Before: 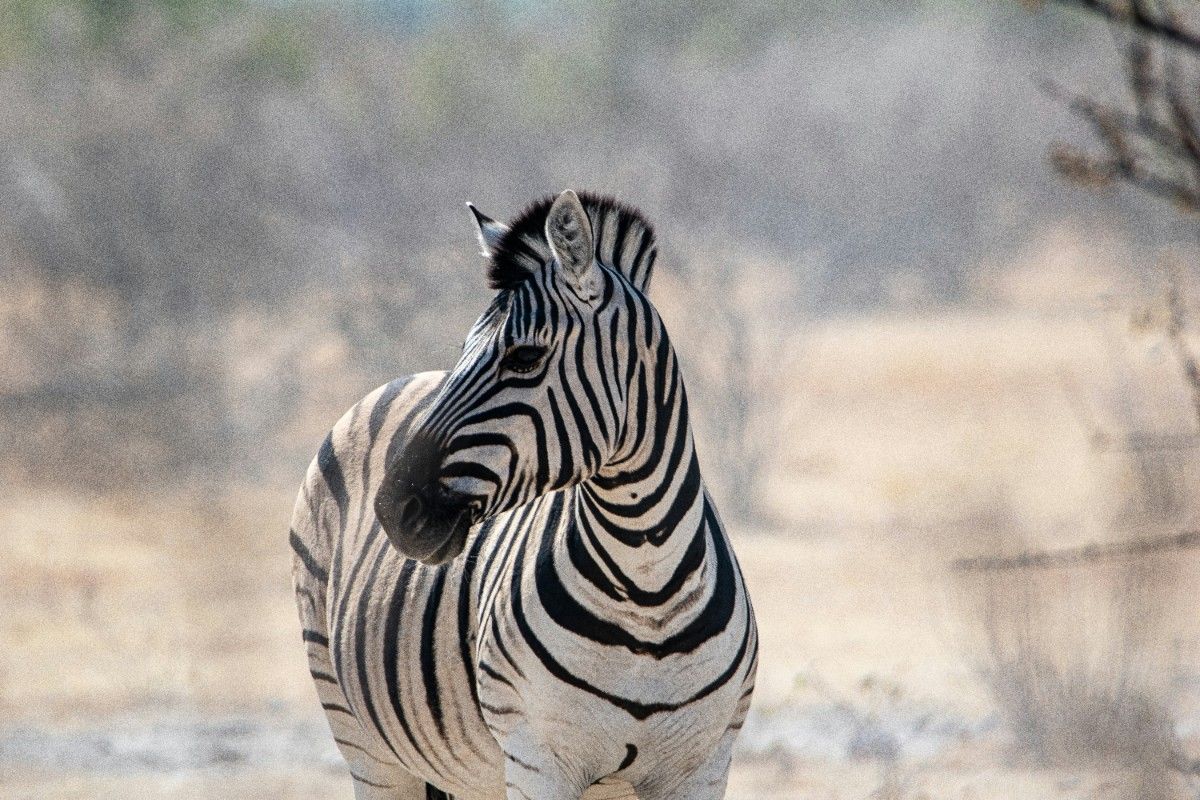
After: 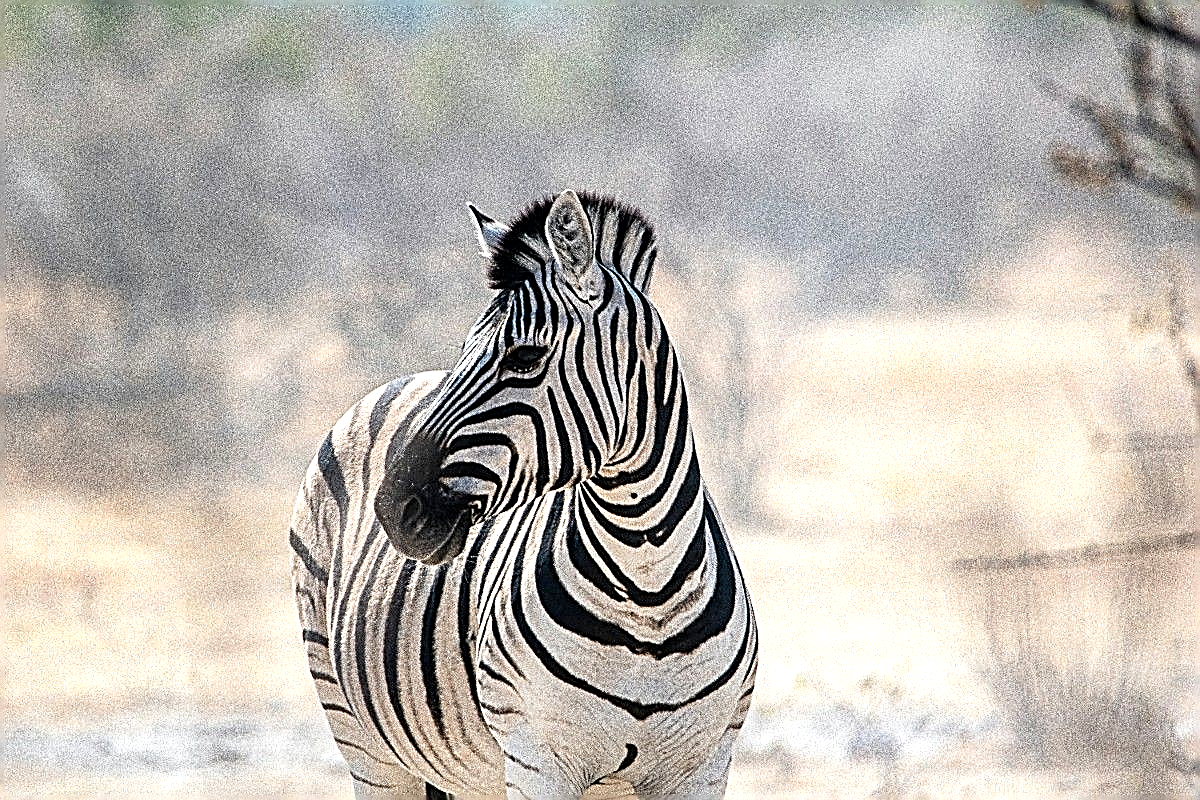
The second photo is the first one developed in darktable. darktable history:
sharpen: amount 1.861
exposure: black level correction 0.001, exposure 0.5 EV, compensate exposure bias true, compensate highlight preservation false
